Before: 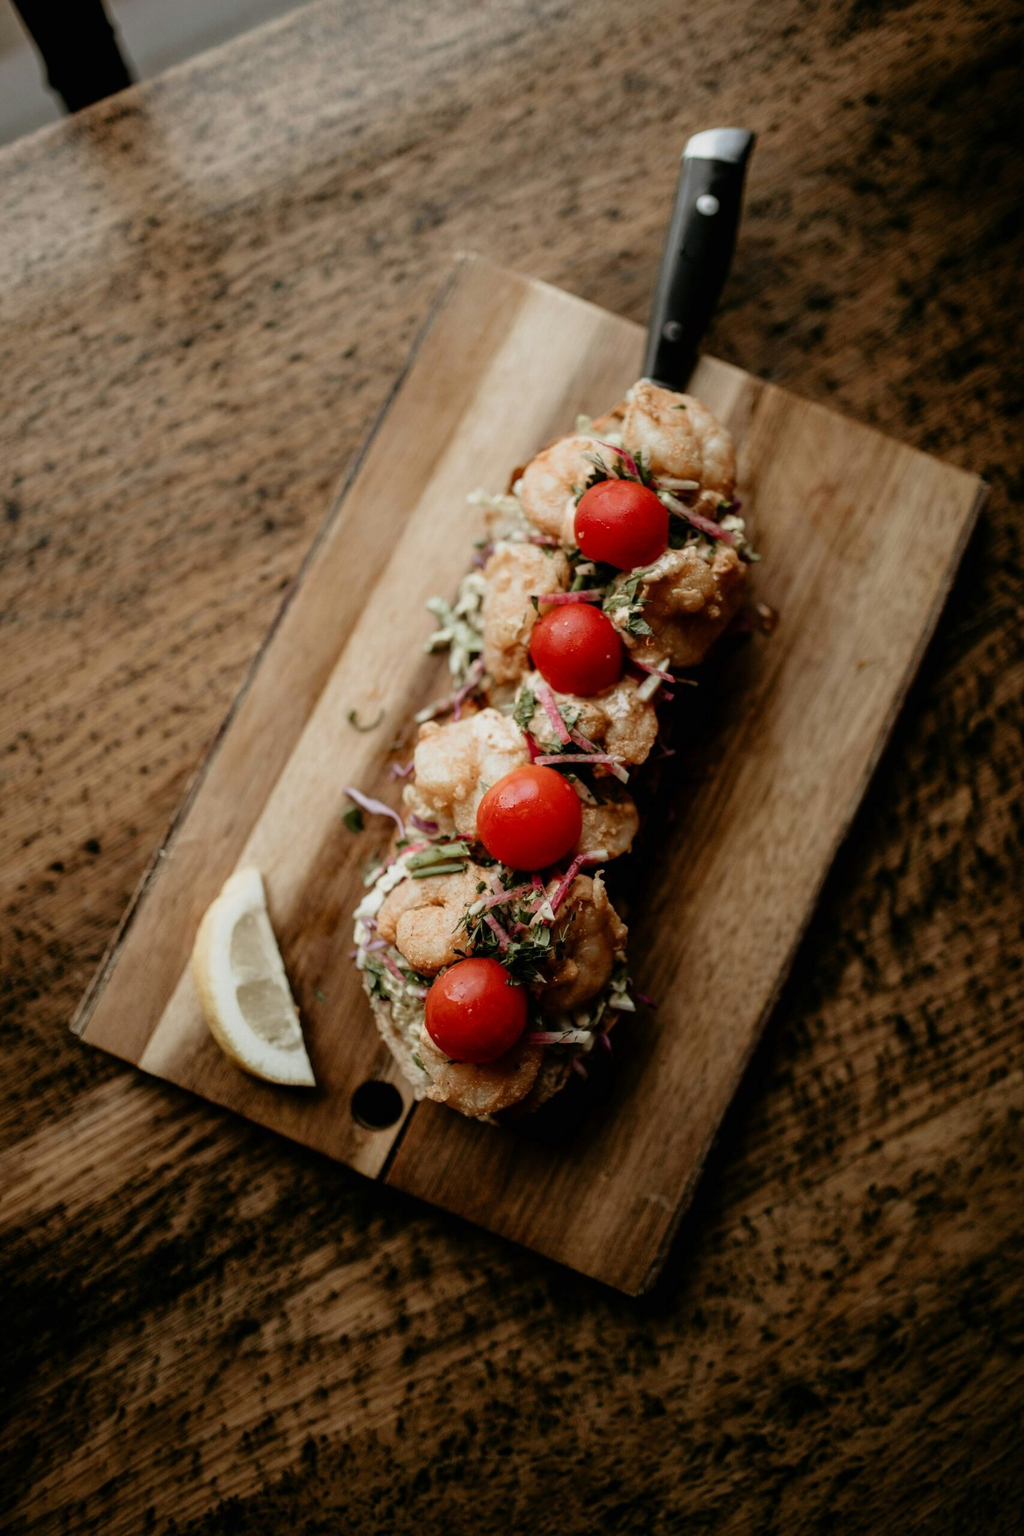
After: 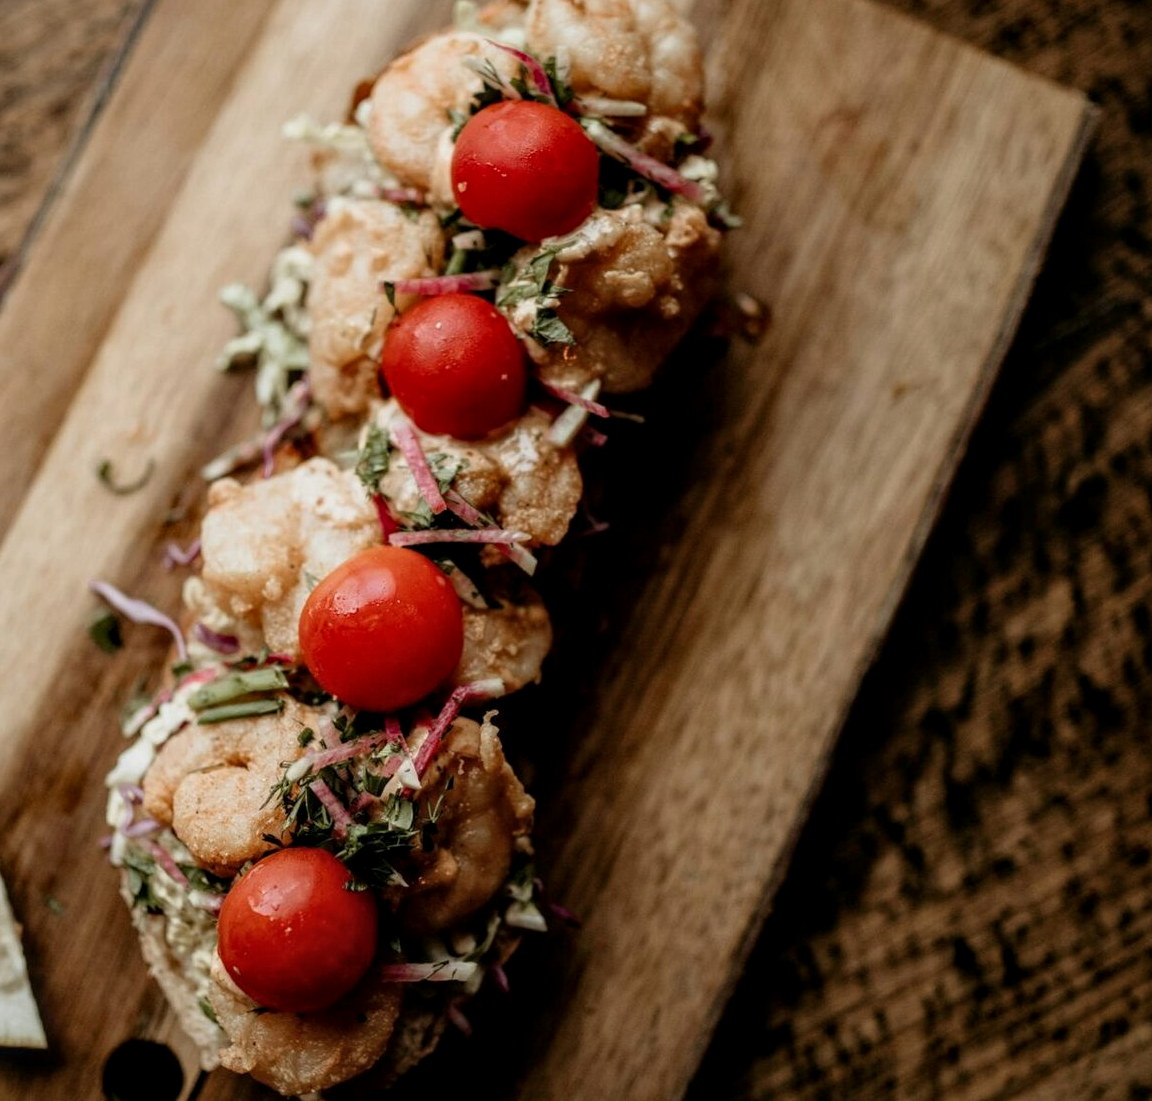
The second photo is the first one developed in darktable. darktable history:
local contrast: on, module defaults
crop and rotate: left 27.938%, top 27.046%, bottom 27.046%
